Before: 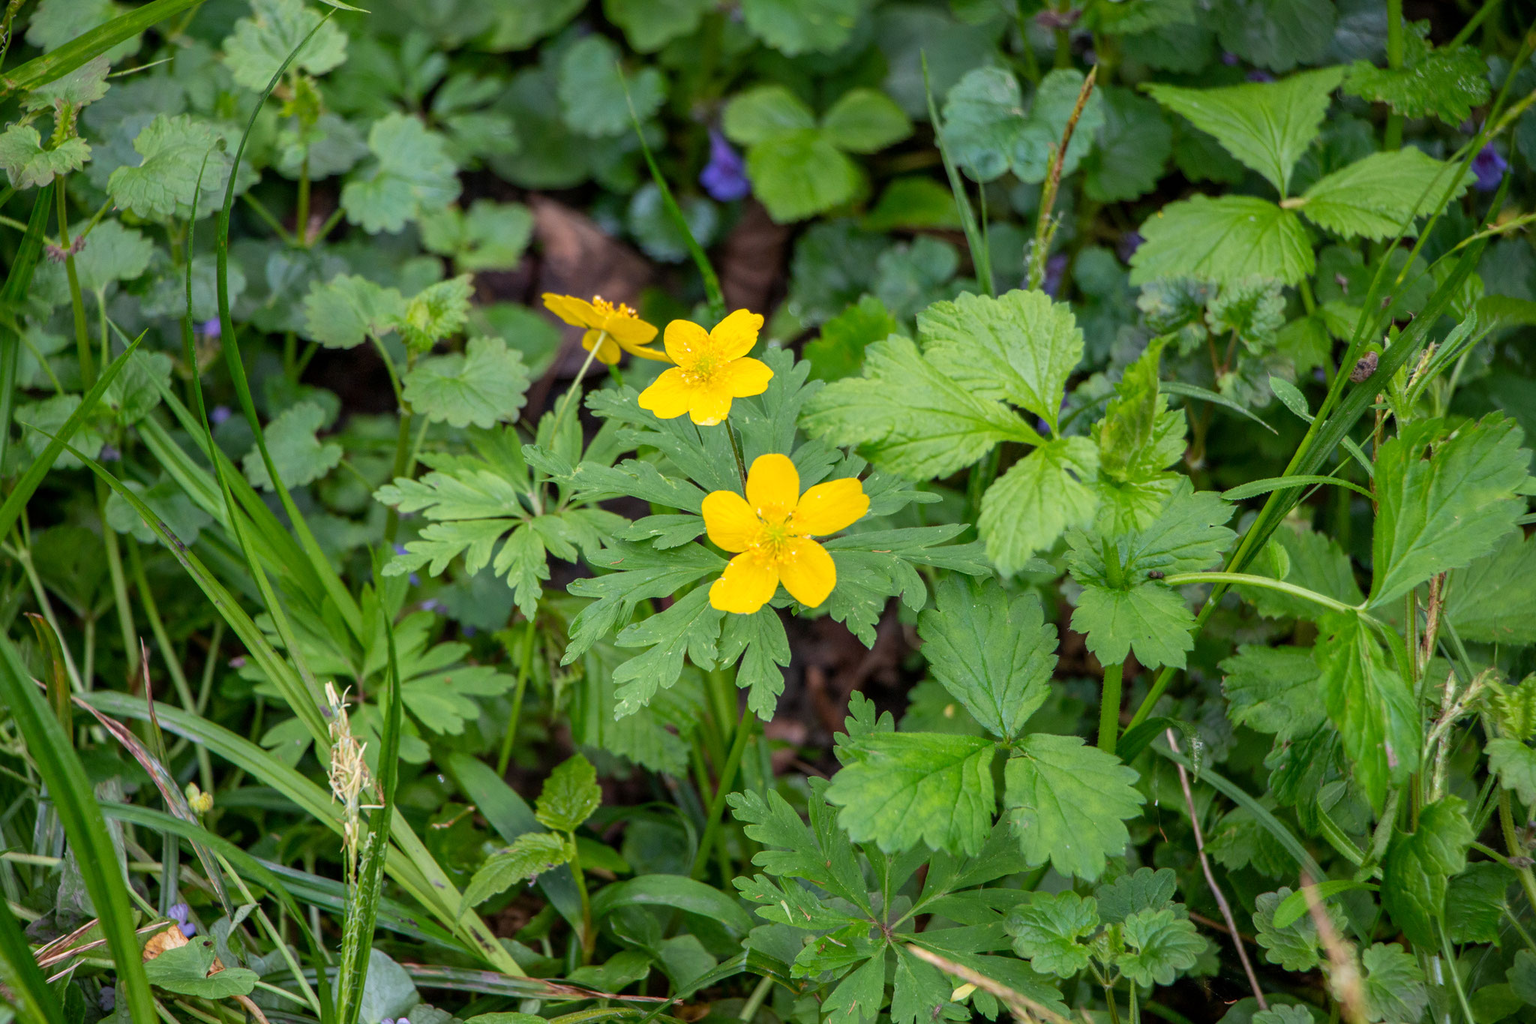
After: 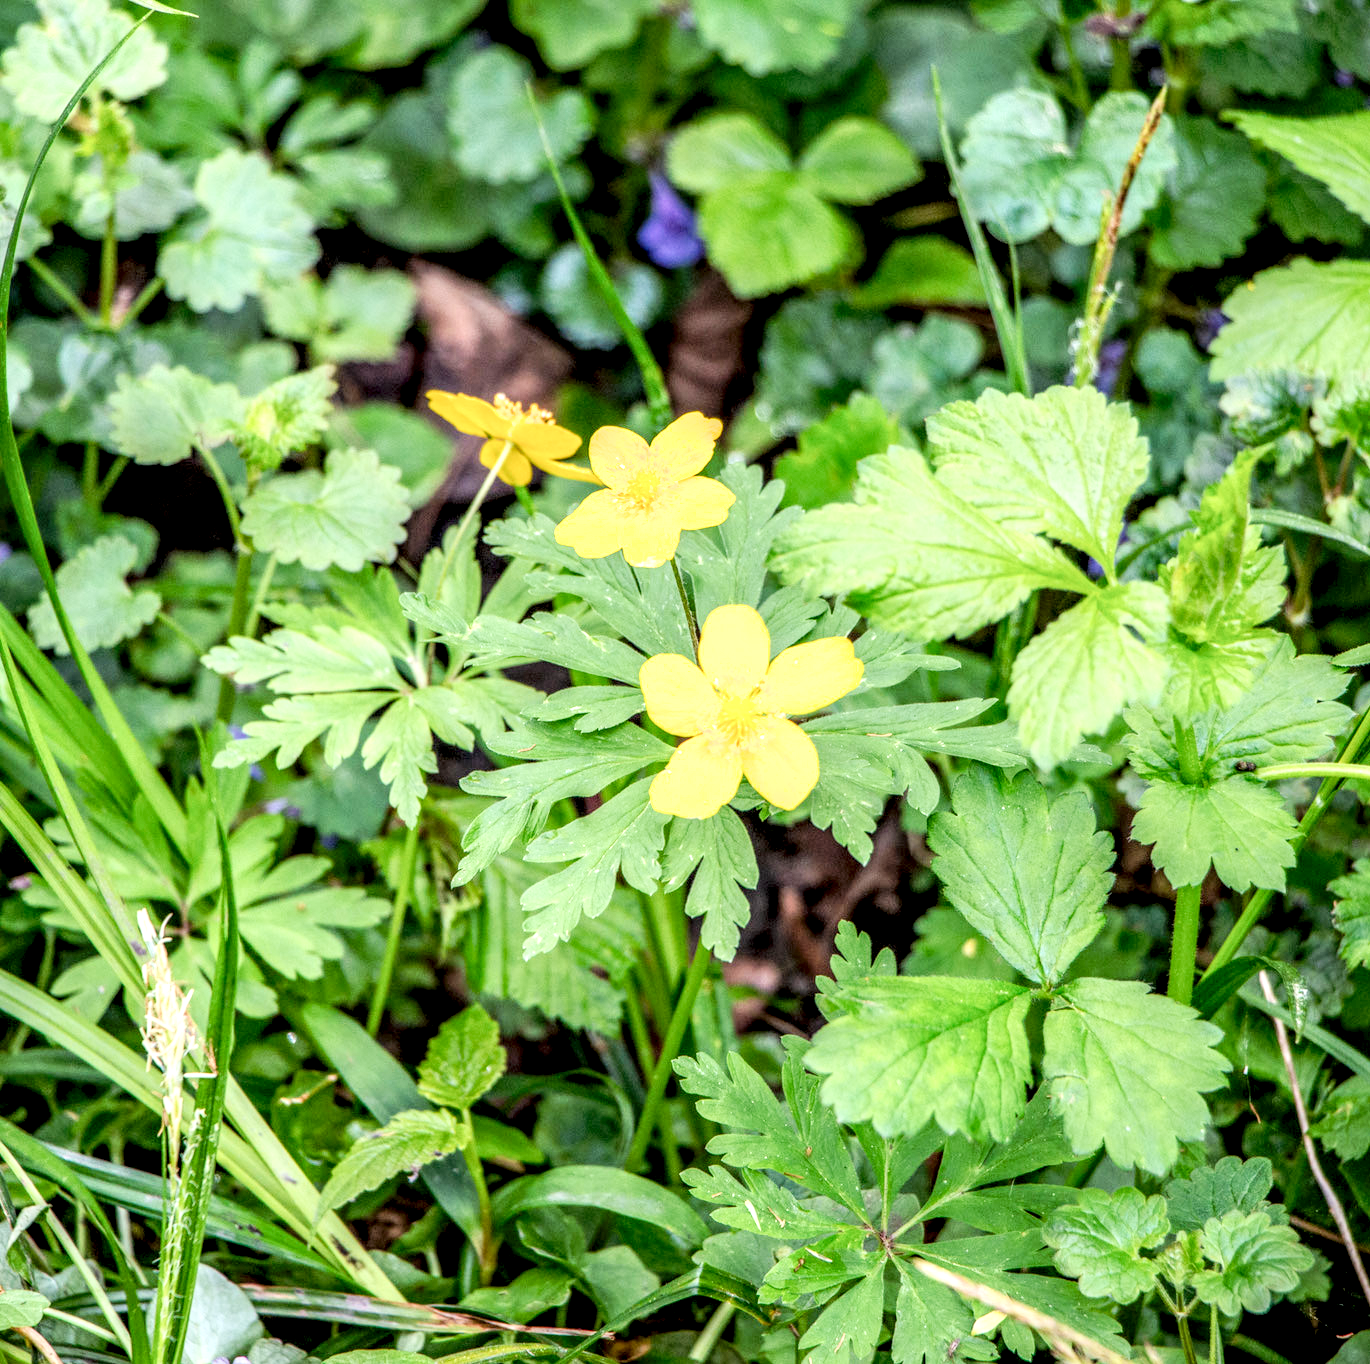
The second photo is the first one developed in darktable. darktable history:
local contrast: highlights 18%, detail 186%
exposure: exposure 1.201 EV, compensate highlight preservation false
crop and rotate: left 14.453%, right 18.648%
tone curve: curves: ch0 [(0, 0) (0.003, 0.032) (0.011, 0.033) (0.025, 0.036) (0.044, 0.046) (0.069, 0.069) (0.1, 0.108) (0.136, 0.157) (0.177, 0.208) (0.224, 0.256) (0.277, 0.313) (0.335, 0.379) (0.399, 0.444) (0.468, 0.514) (0.543, 0.595) (0.623, 0.687) (0.709, 0.772) (0.801, 0.854) (0.898, 0.933) (1, 1)], preserve colors none
filmic rgb: black relative exposure -7.65 EV, white relative exposure 4.56 EV, hardness 3.61, iterations of high-quality reconstruction 0
contrast equalizer: octaves 7, y [[0.5 ×6], [0.5 ×6], [0.5, 0.5, 0.501, 0.545, 0.707, 0.863], [0 ×6], [0 ×6]]
